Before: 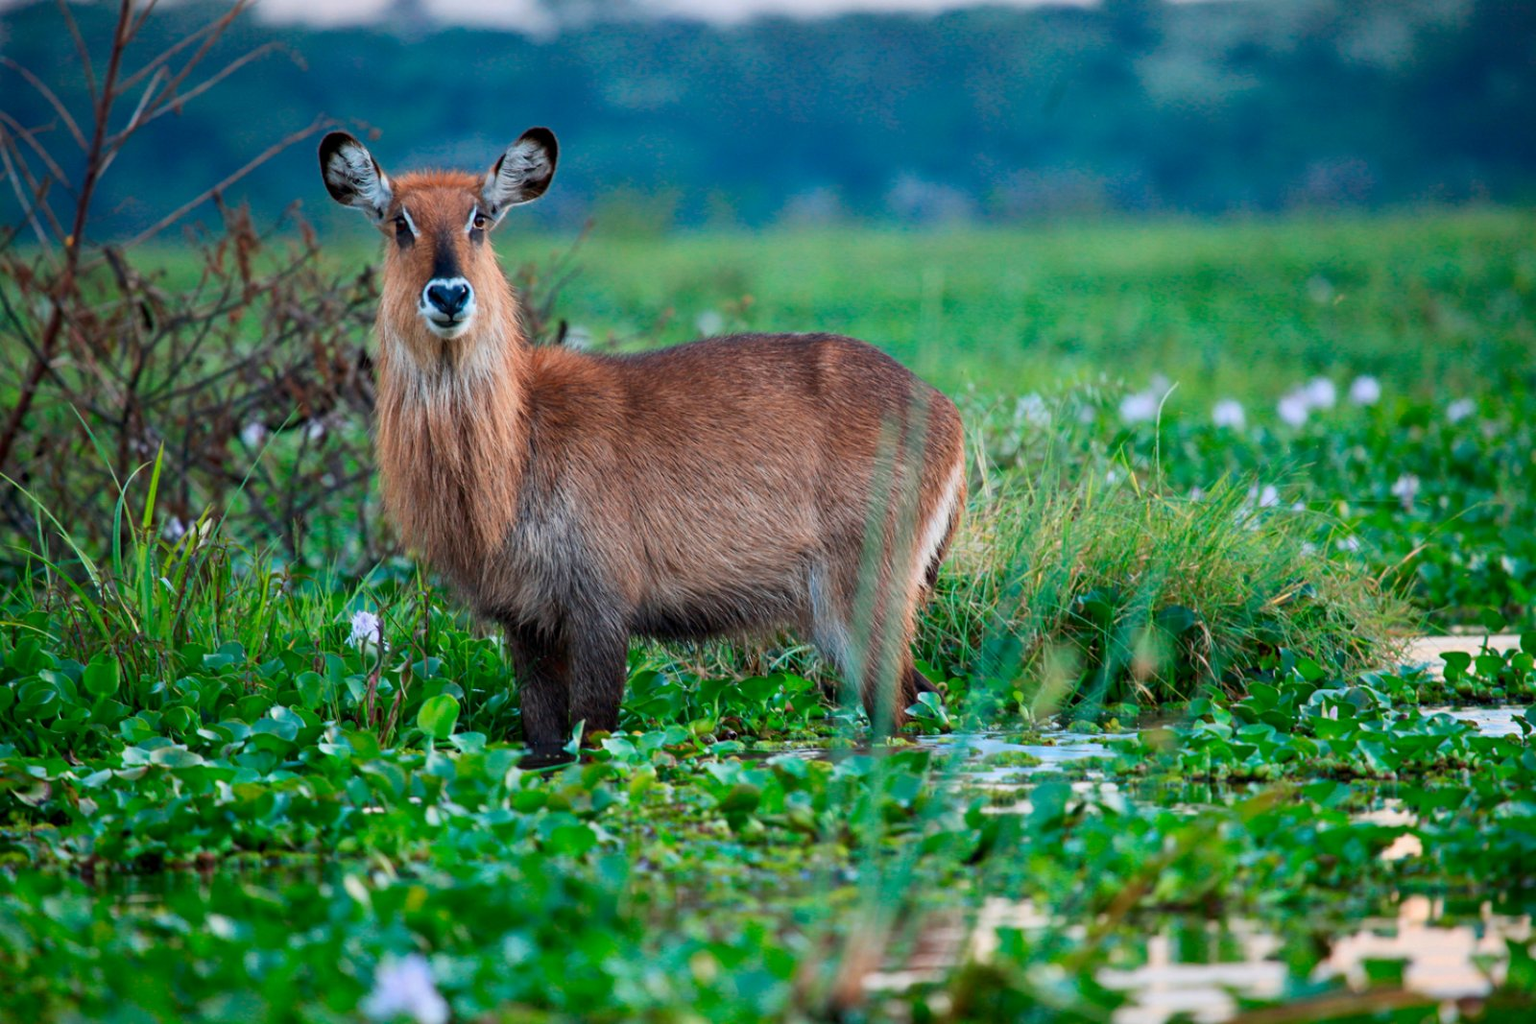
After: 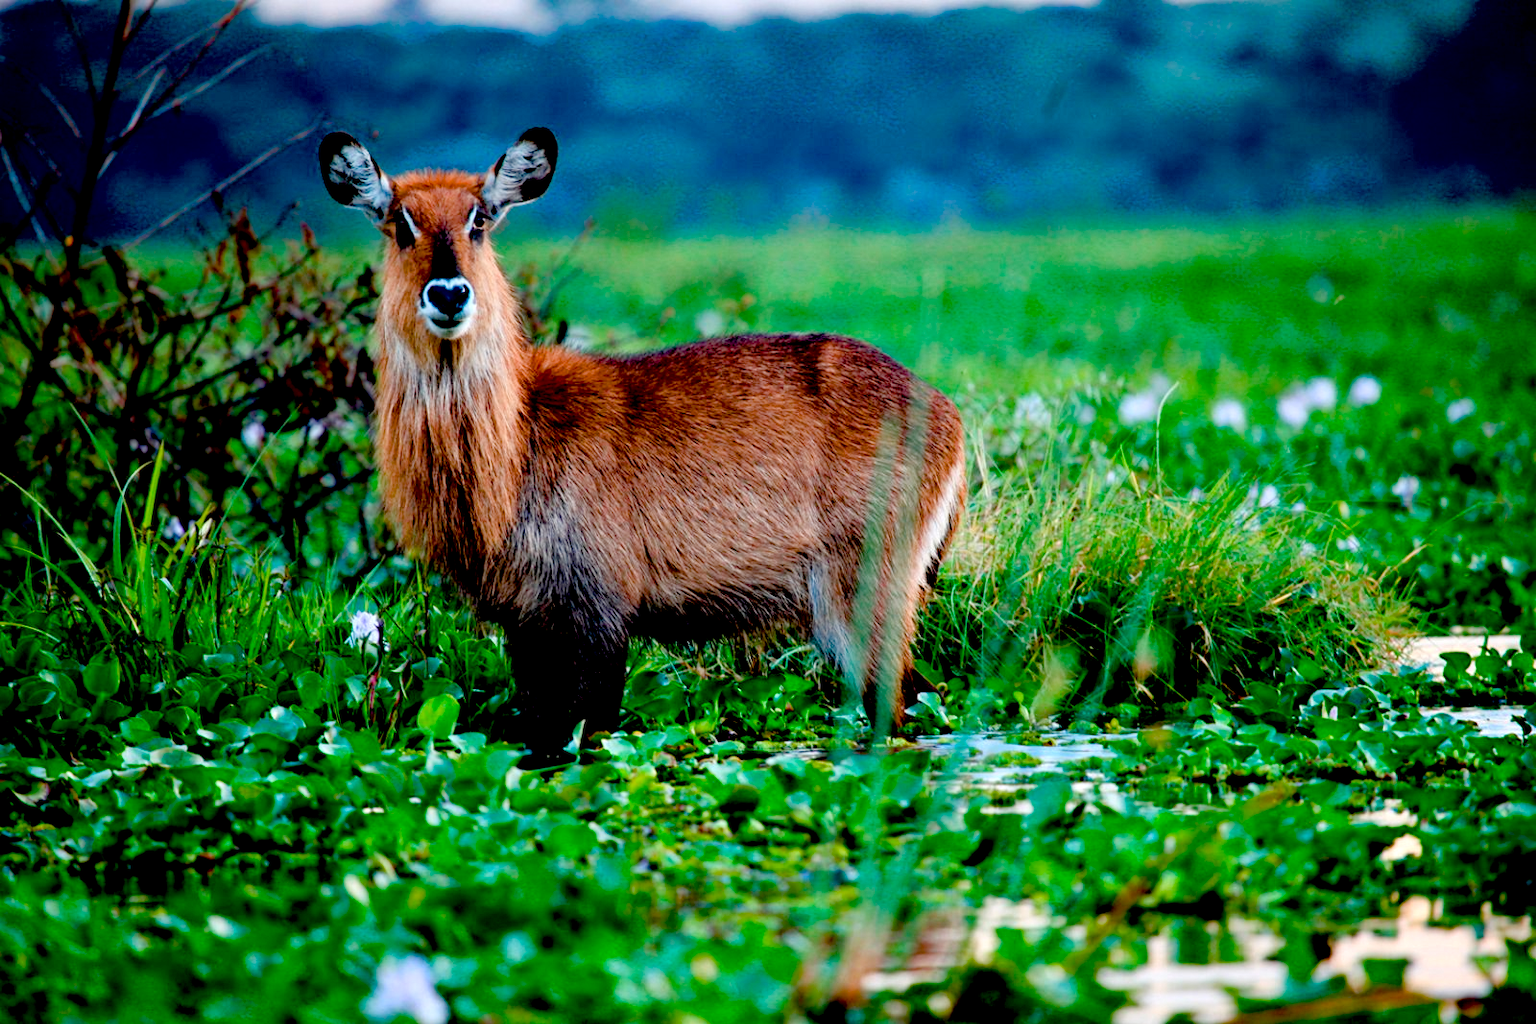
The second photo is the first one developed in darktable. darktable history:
exposure: black level correction 0.056, exposure -0.039 EV, compensate highlight preservation false
color balance rgb: perceptual saturation grading › global saturation 20%, perceptual saturation grading › highlights -50%, perceptual saturation grading › shadows 30%, perceptual brilliance grading › global brilliance 10%, perceptual brilliance grading › shadows 15%
